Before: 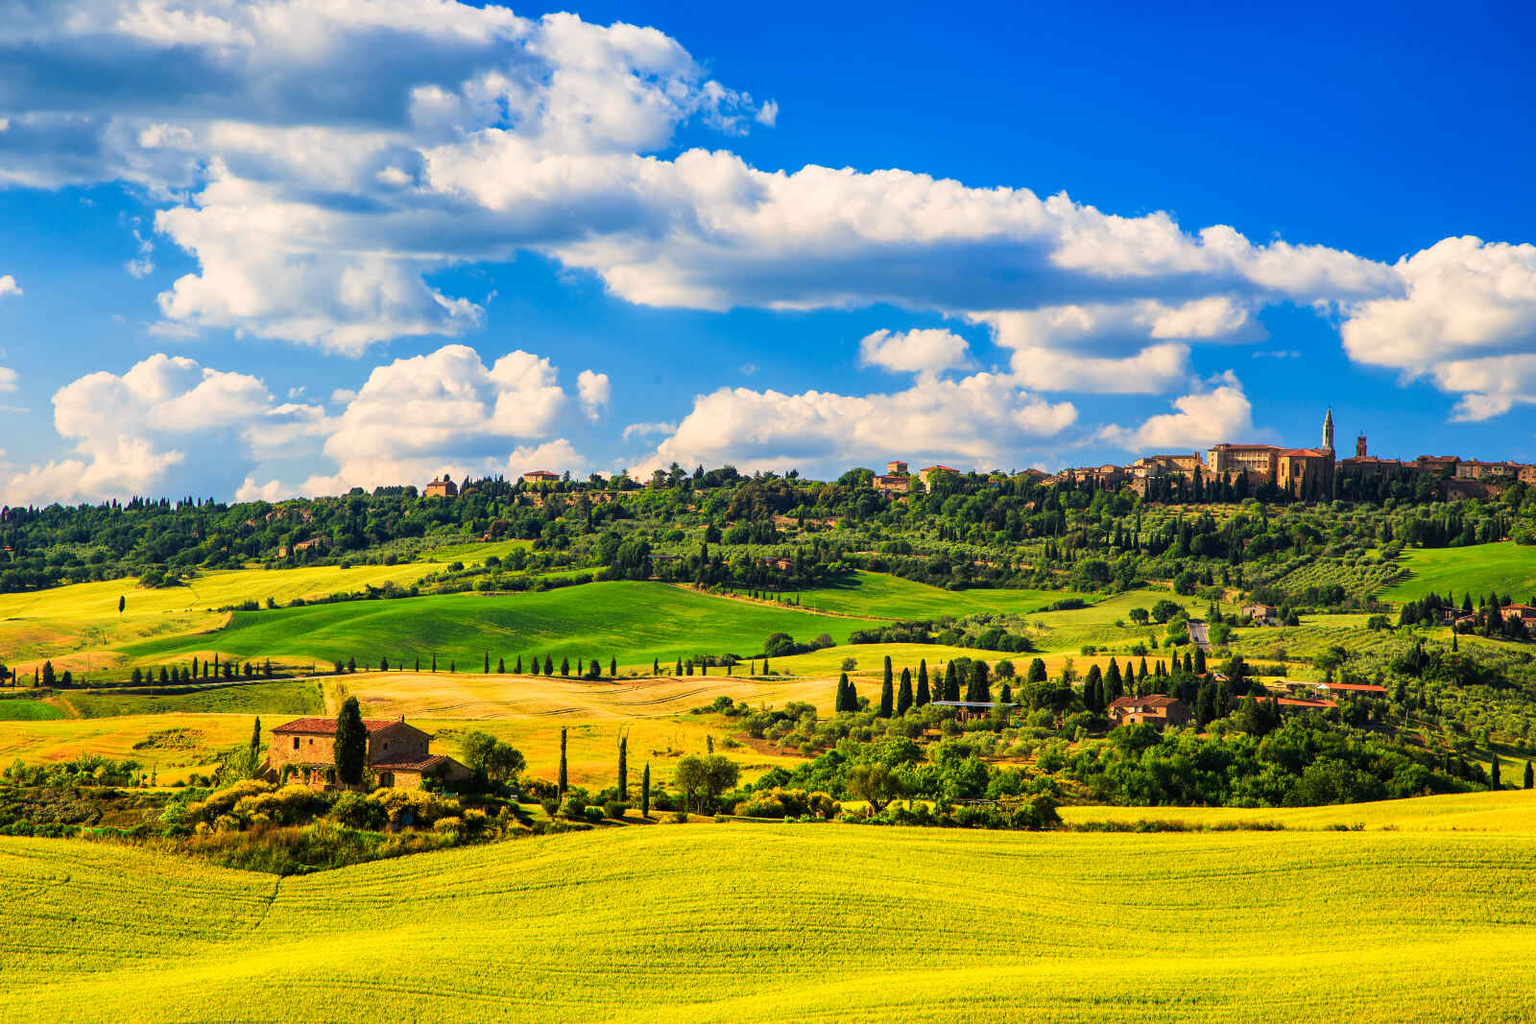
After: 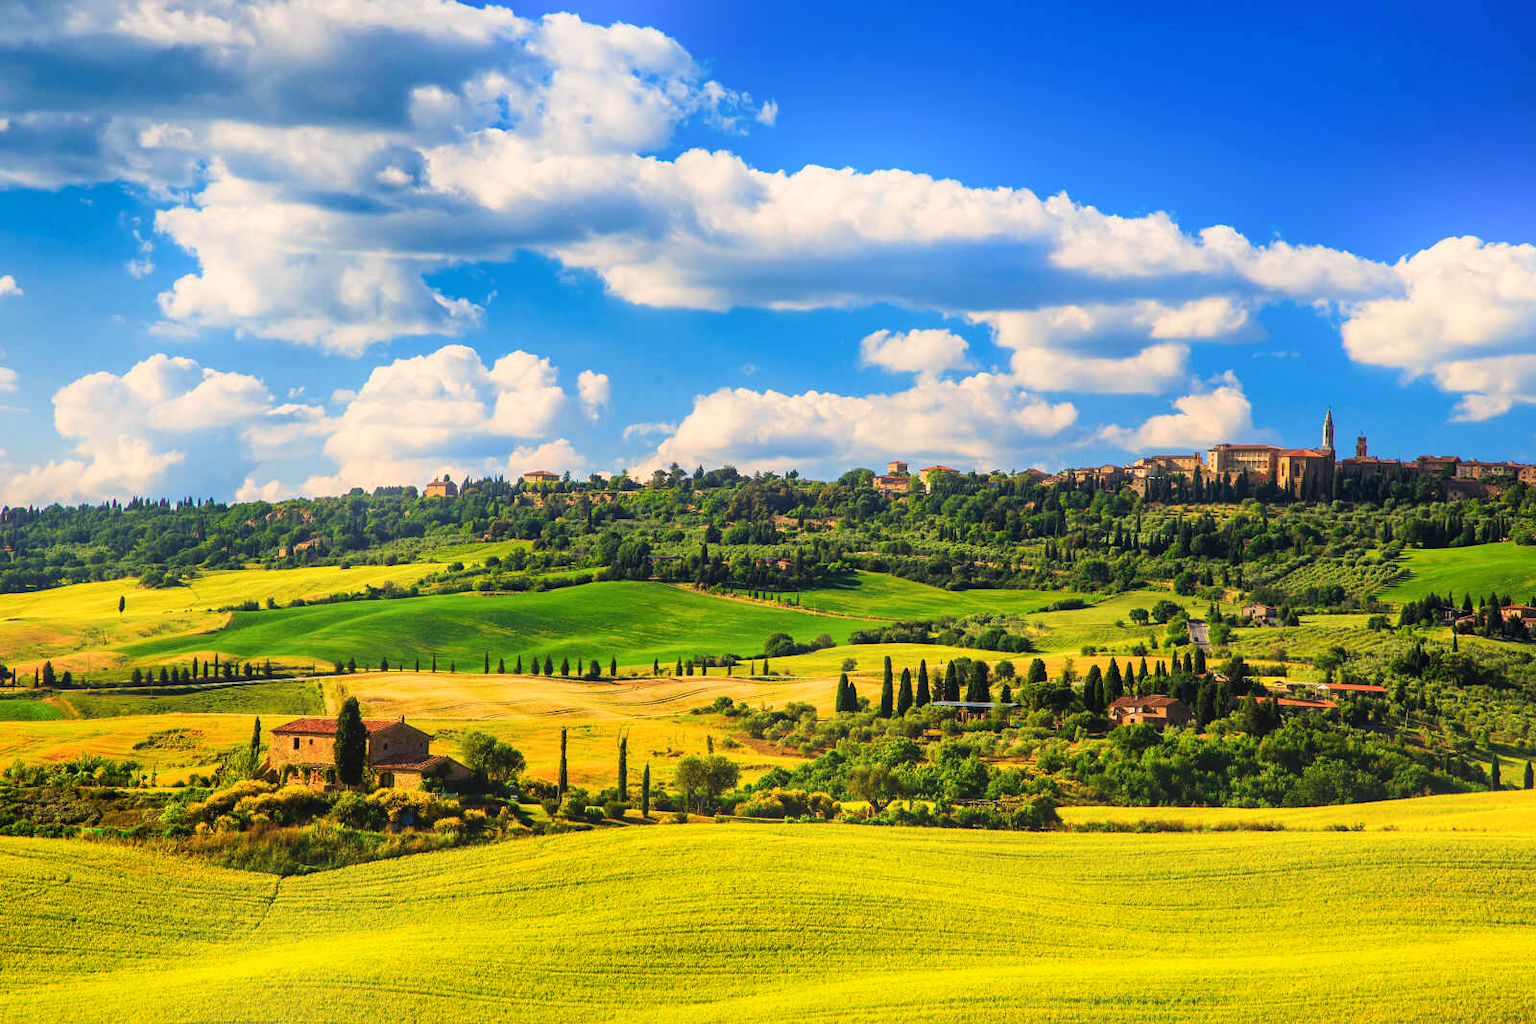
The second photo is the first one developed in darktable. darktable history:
shadows and highlights: shadows 25, highlights -48, soften with gaussian
bloom: size 16%, threshold 98%, strength 20%
